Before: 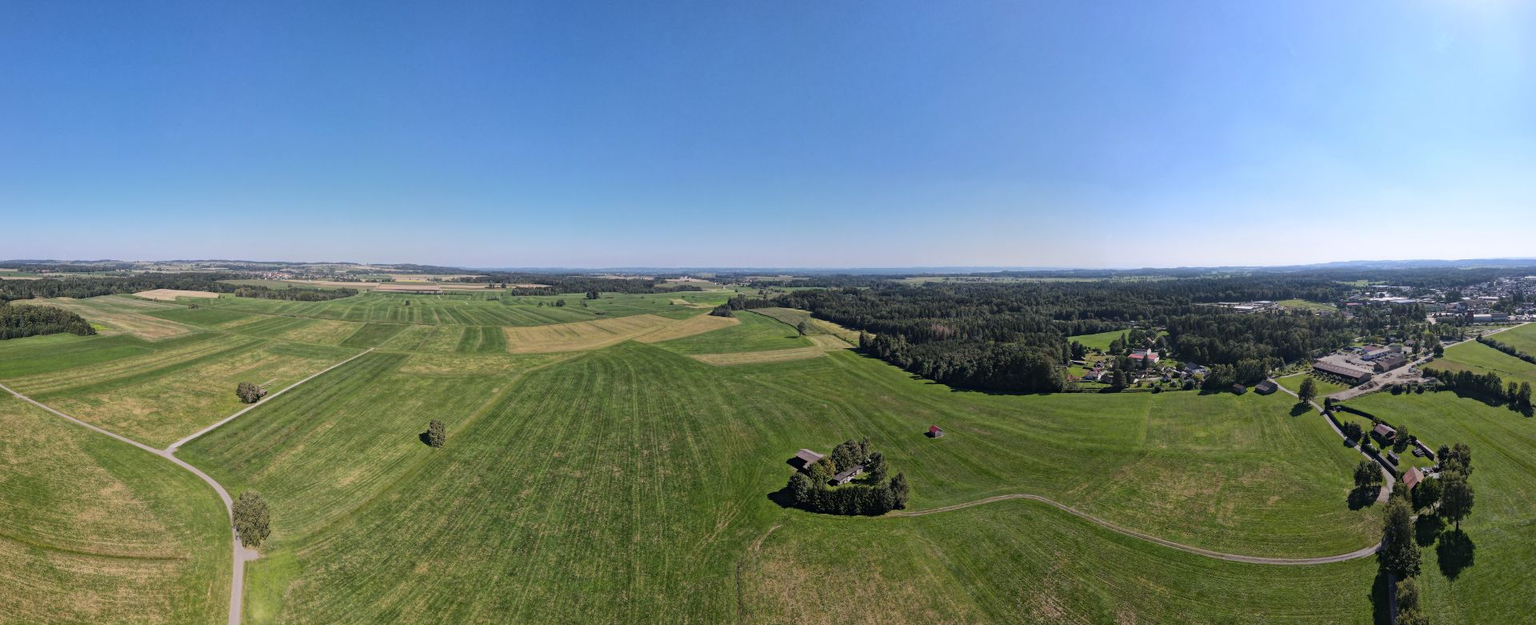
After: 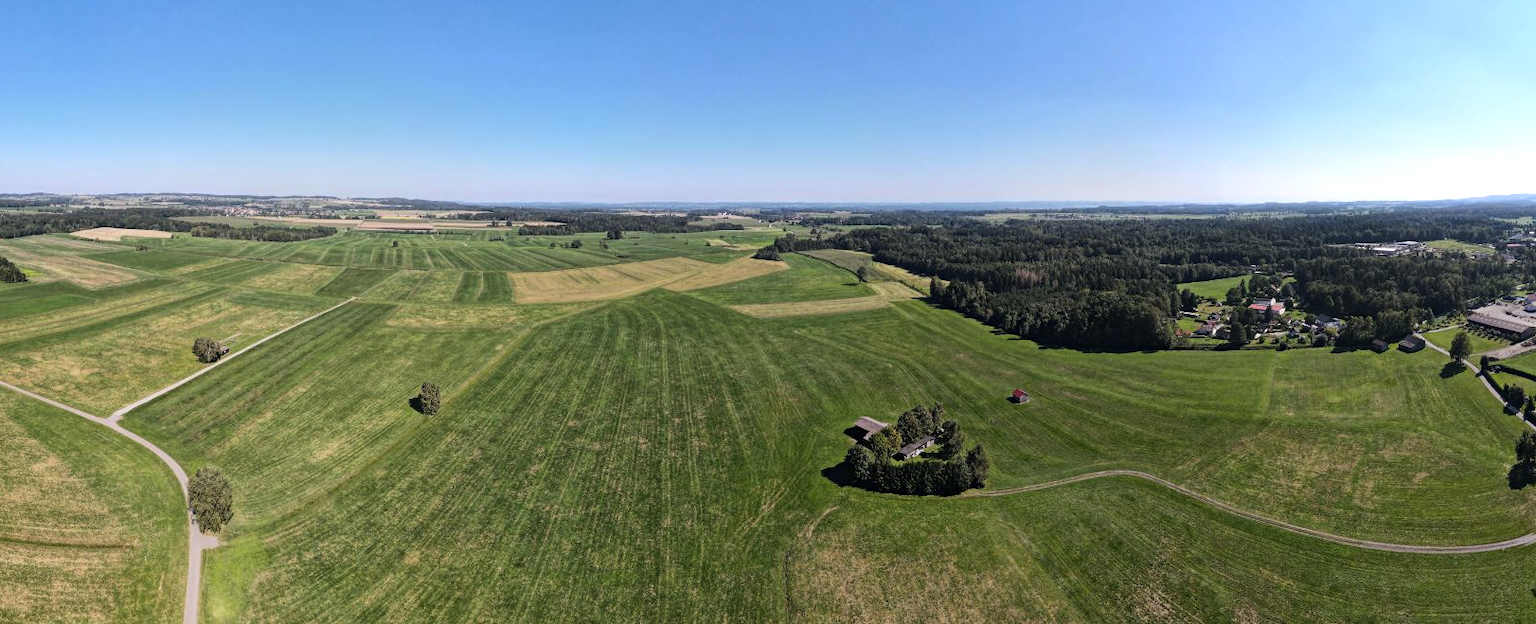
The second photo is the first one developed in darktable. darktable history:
crop and rotate: left 4.842%, top 15.51%, right 10.668%
tone equalizer: -8 EV -0.417 EV, -7 EV -0.389 EV, -6 EV -0.333 EV, -5 EV -0.222 EV, -3 EV 0.222 EV, -2 EV 0.333 EV, -1 EV 0.389 EV, +0 EV 0.417 EV, edges refinement/feathering 500, mask exposure compensation -1.57 EV, preserve details no
